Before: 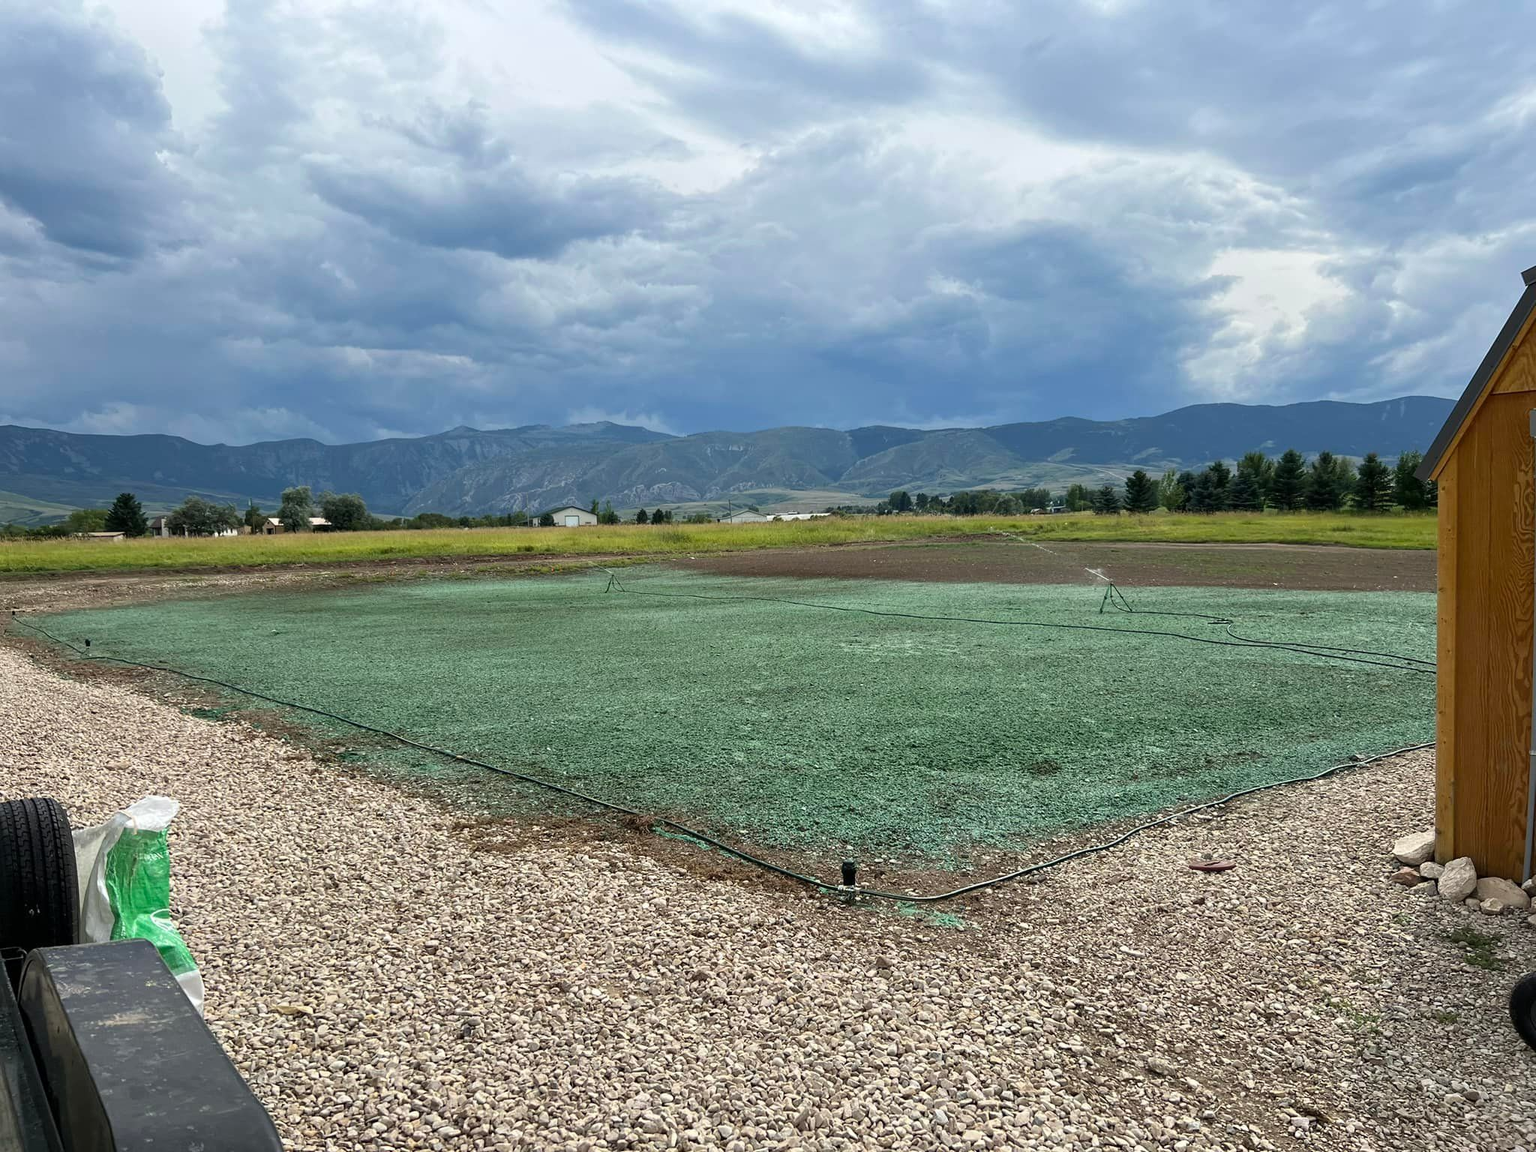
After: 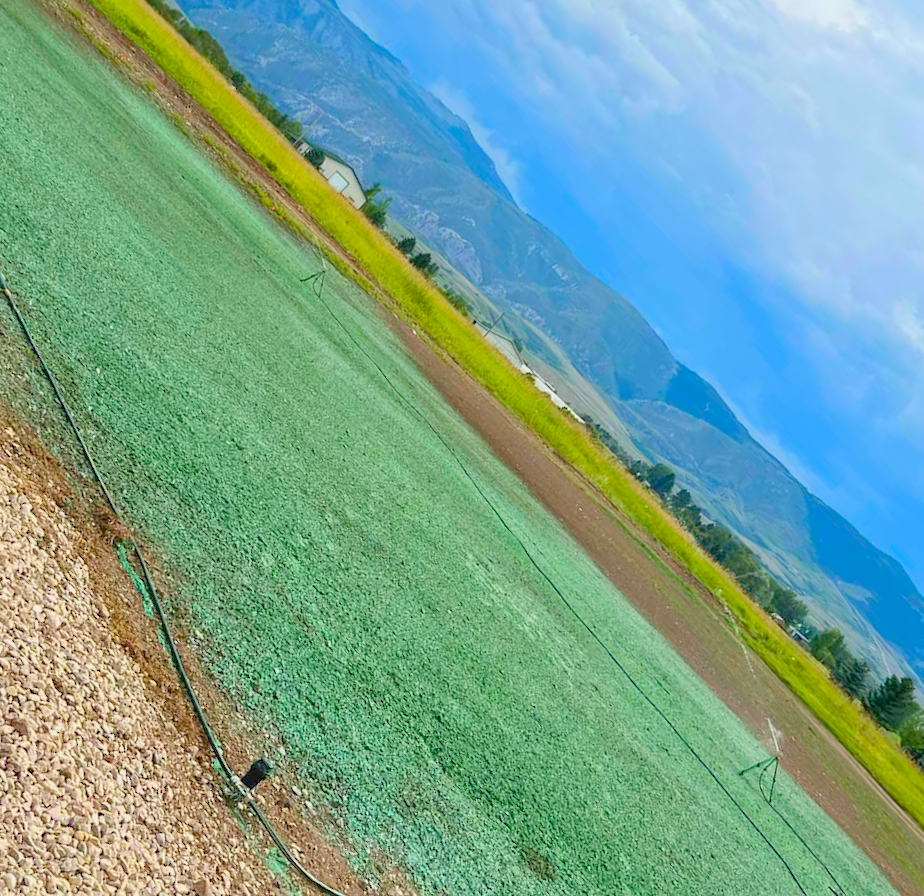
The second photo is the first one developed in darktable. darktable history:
color balance rgb: perceptual saturation grading › global saturation 15.428%, perceptual saturation grading › highlights -19.59%, perceptual saturation grading › shadows 19.796%, perceptual brilliance grading › highlights 9.901%, perceptual brilliance grading › mid-tones 5.604%, global vibrance 23.699%, contrast -24.438%
crop and rotate: angle -46.03°, top 16.248%, right 0.99%, bottom 11.717%
contrast brightness saturation: contrast 0.066, brightness 0.177, saturation 0.403
